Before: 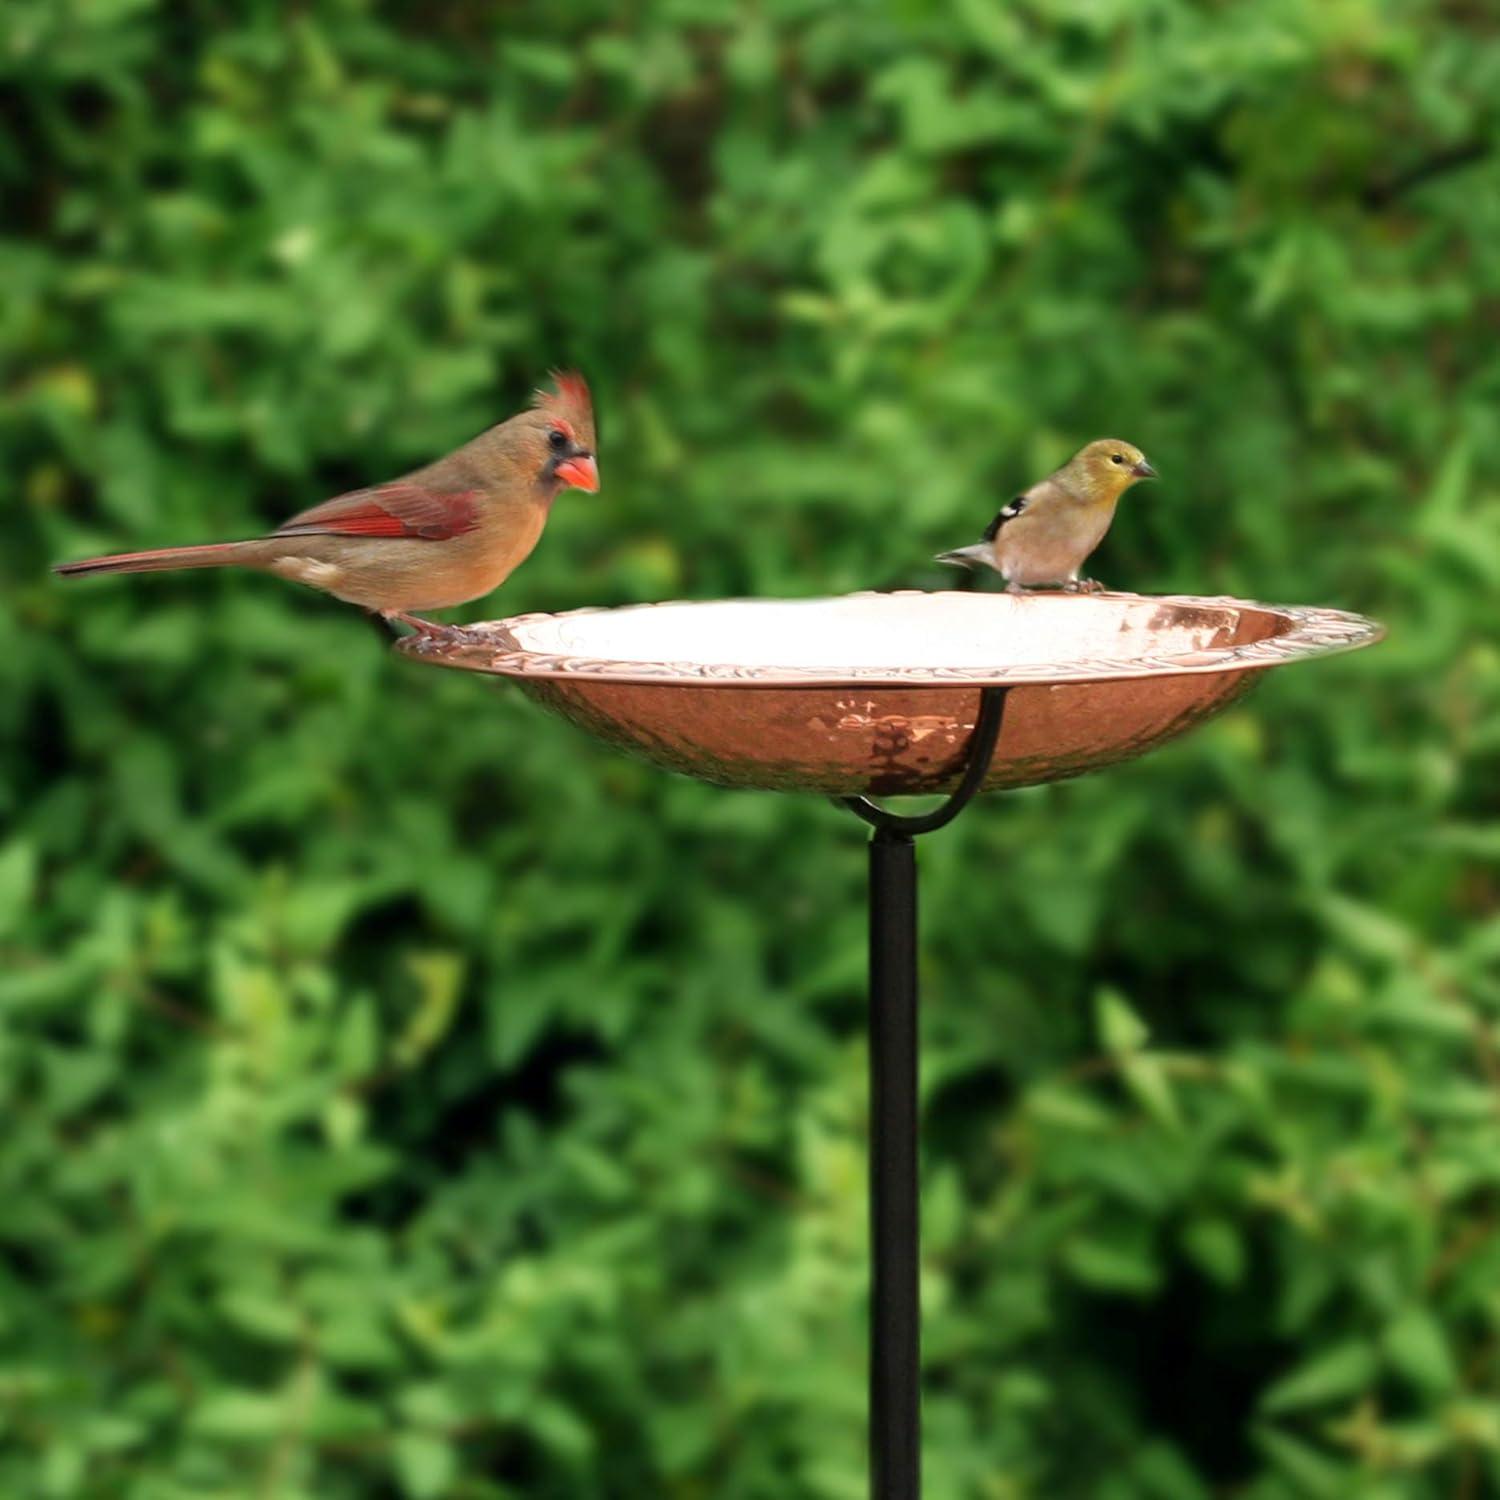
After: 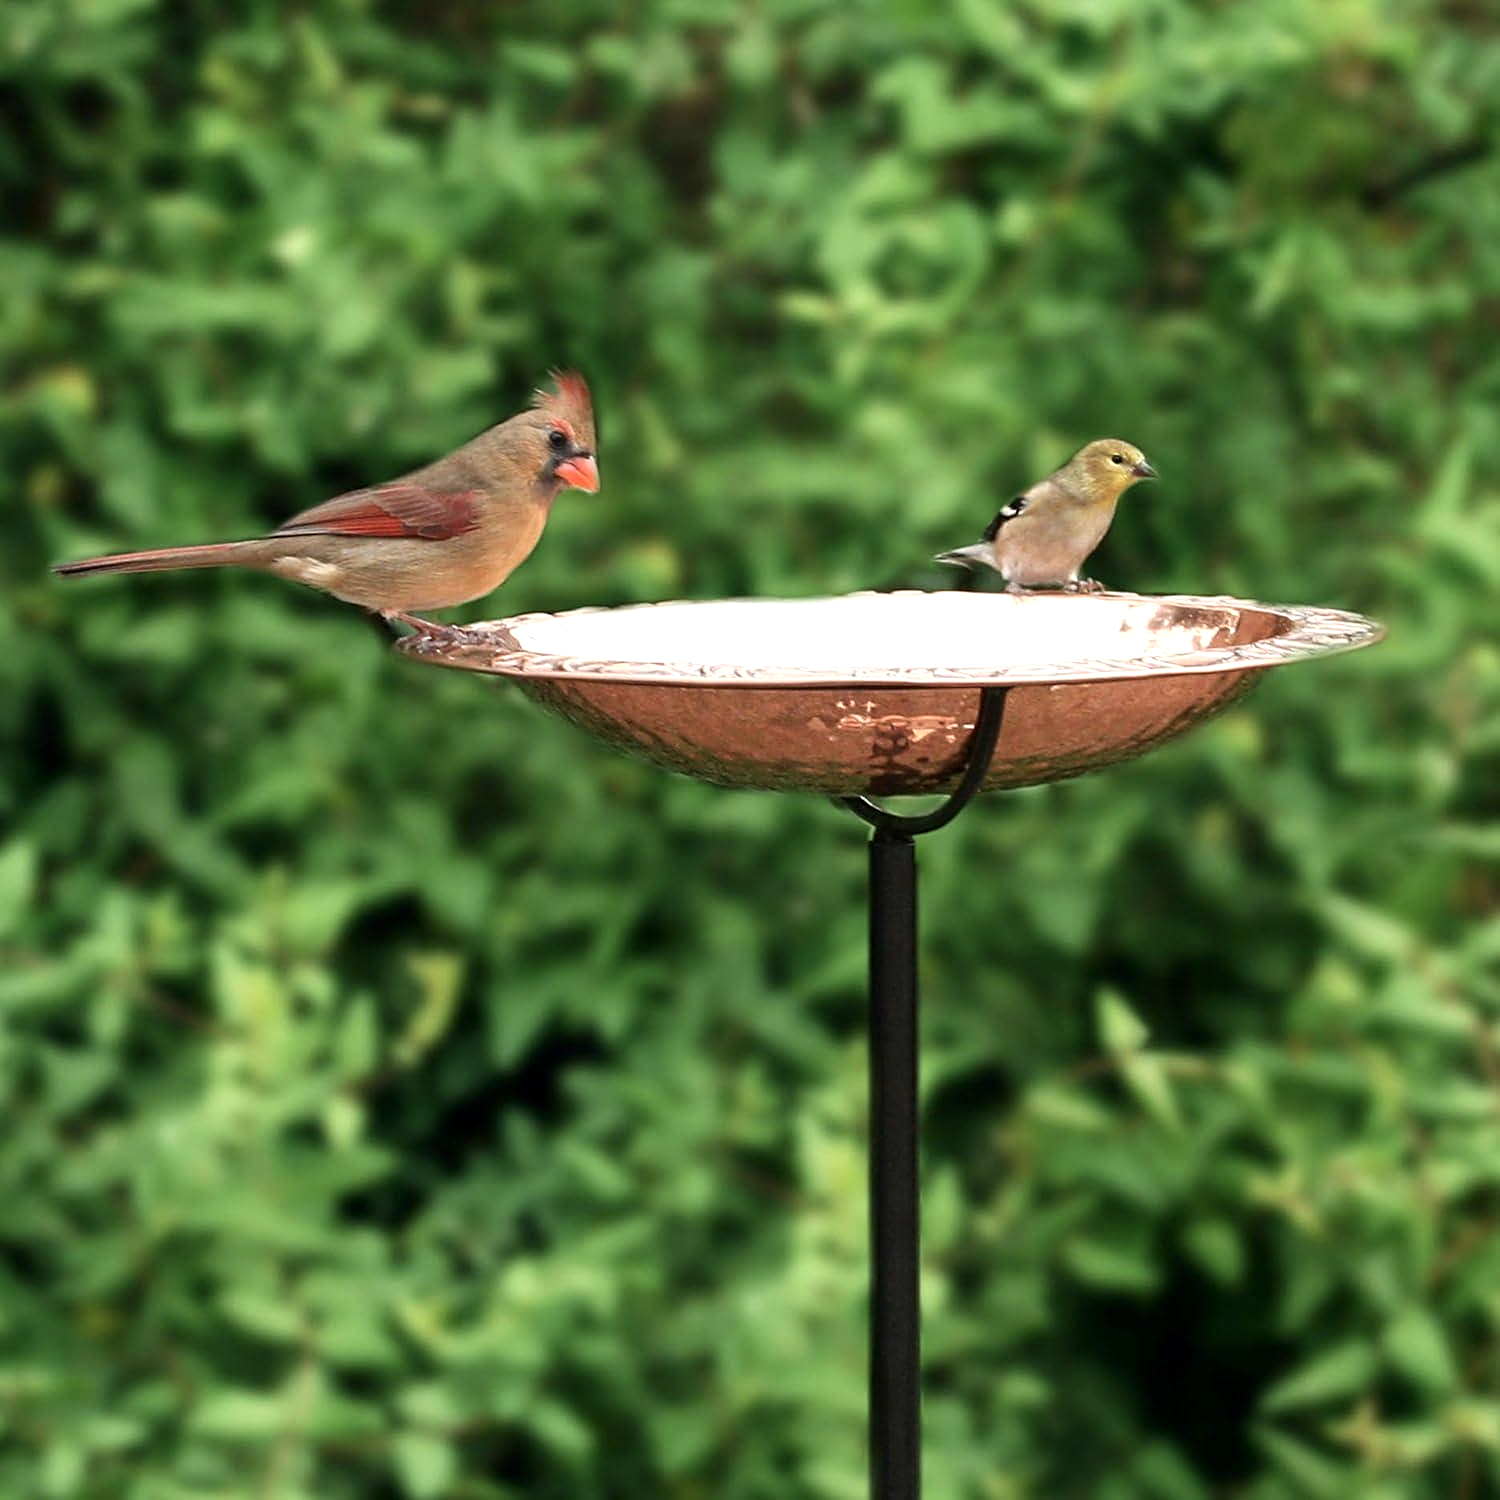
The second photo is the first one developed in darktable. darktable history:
contrast brightness saturation: contrast 0.11, saturation -0.17
sharpen: on, module defaults
exposure: exposure 0.29 EV, compensate highlight preservation false
